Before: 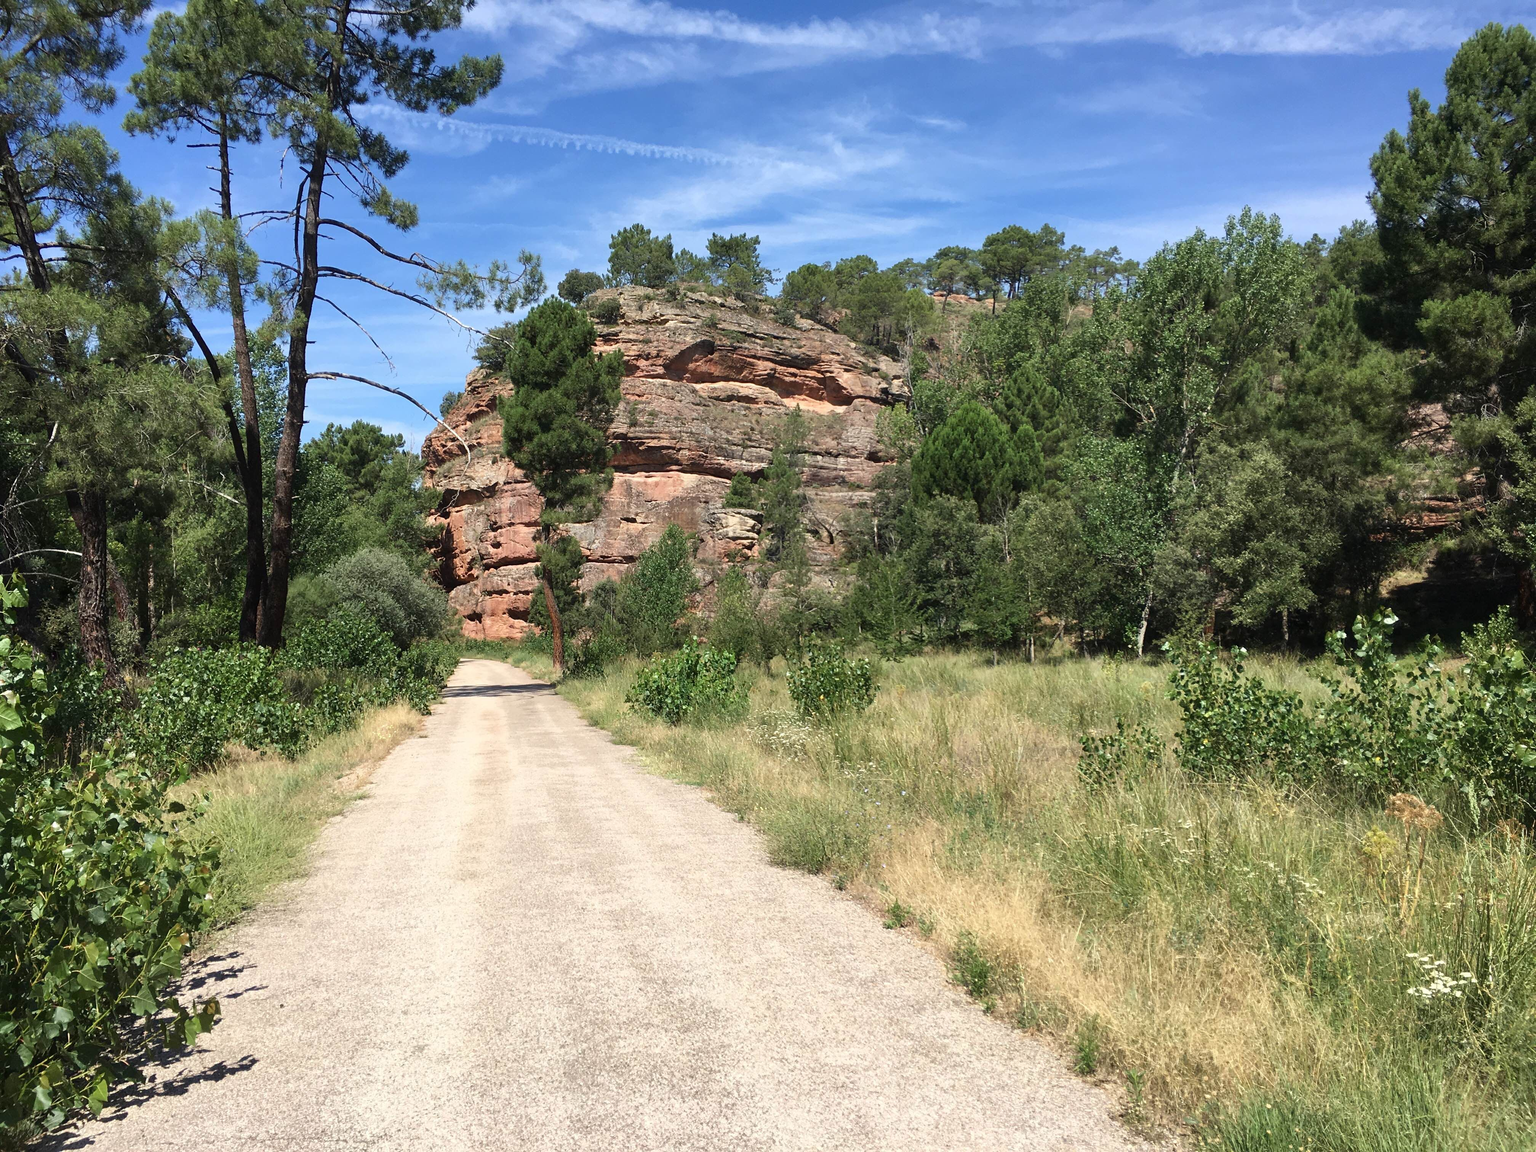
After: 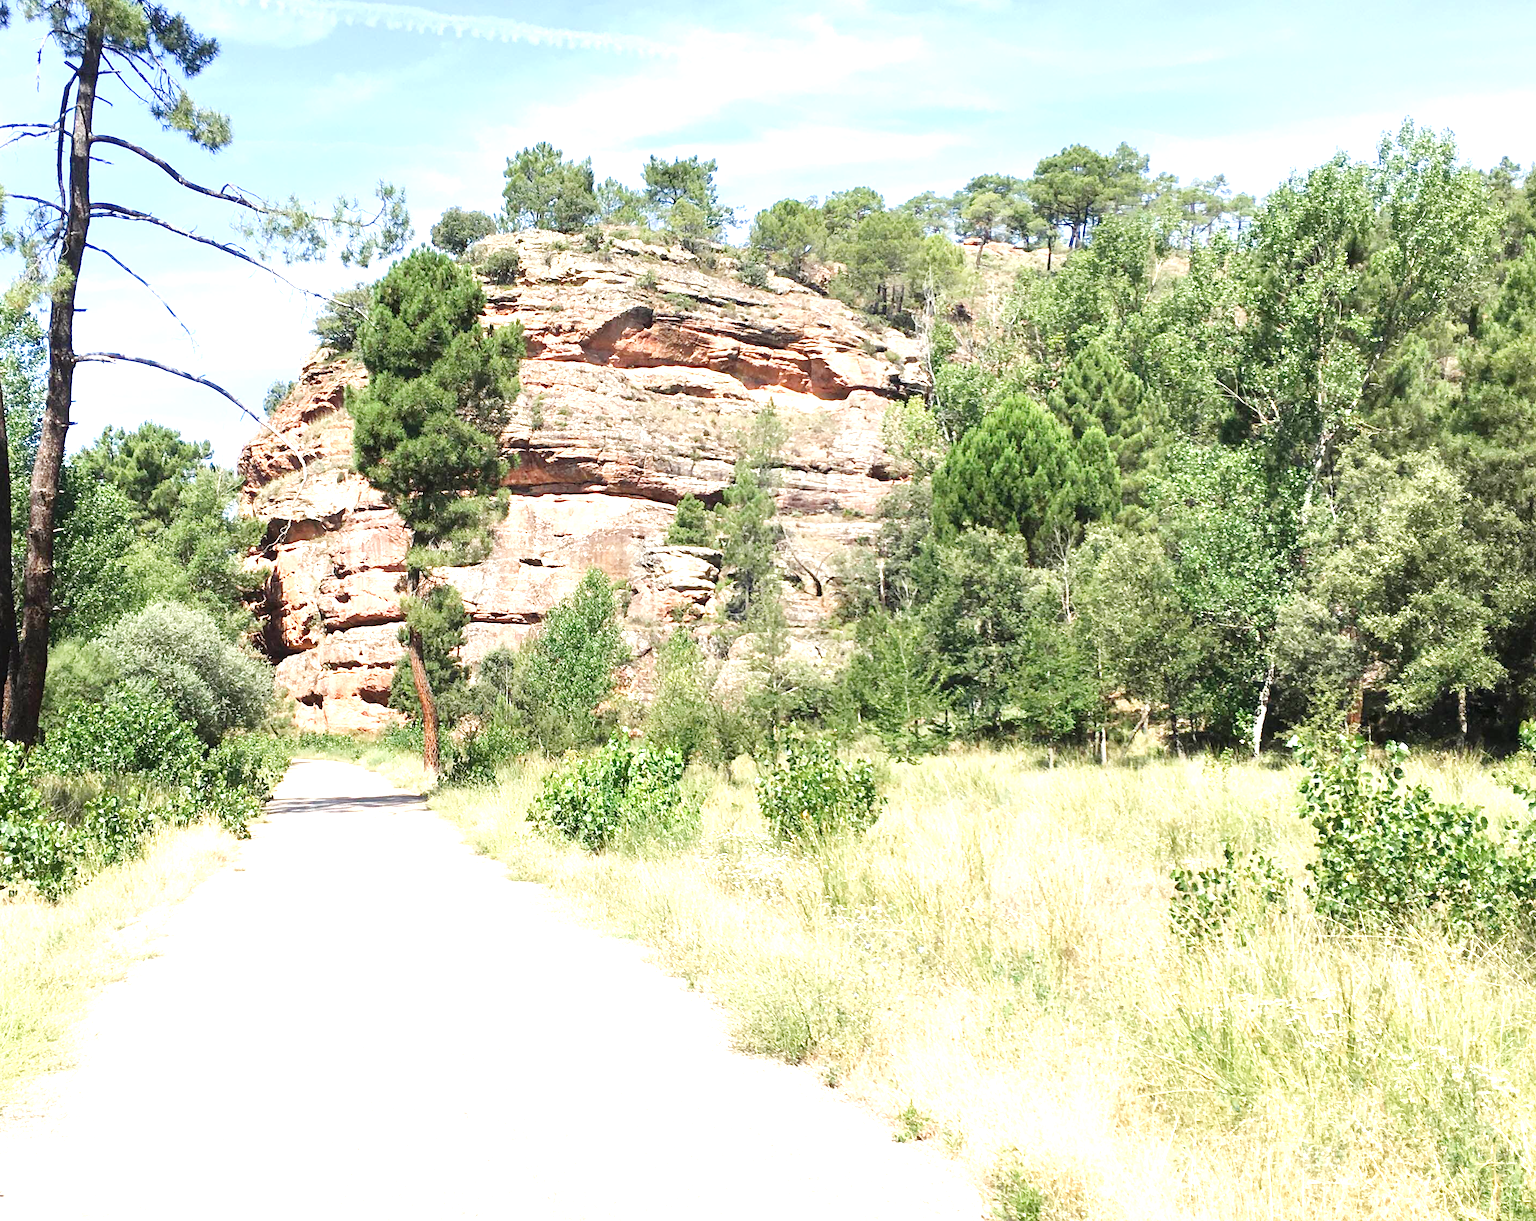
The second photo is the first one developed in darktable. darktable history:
tone curve: curves: ch0 [(0, 0) (0.004, 0.001) (0.133, 0.112) (0.325, 0.362) (0.832, 0.893) (1, 1)], preserve colors none
crop and rotate: left 16.589%, top 10.755%, right 12.911%, bottom 14.488%
exposure: black level correction 0, exposure 1.551 EV, compensate exposure bias true, compensate highlight preservation false
